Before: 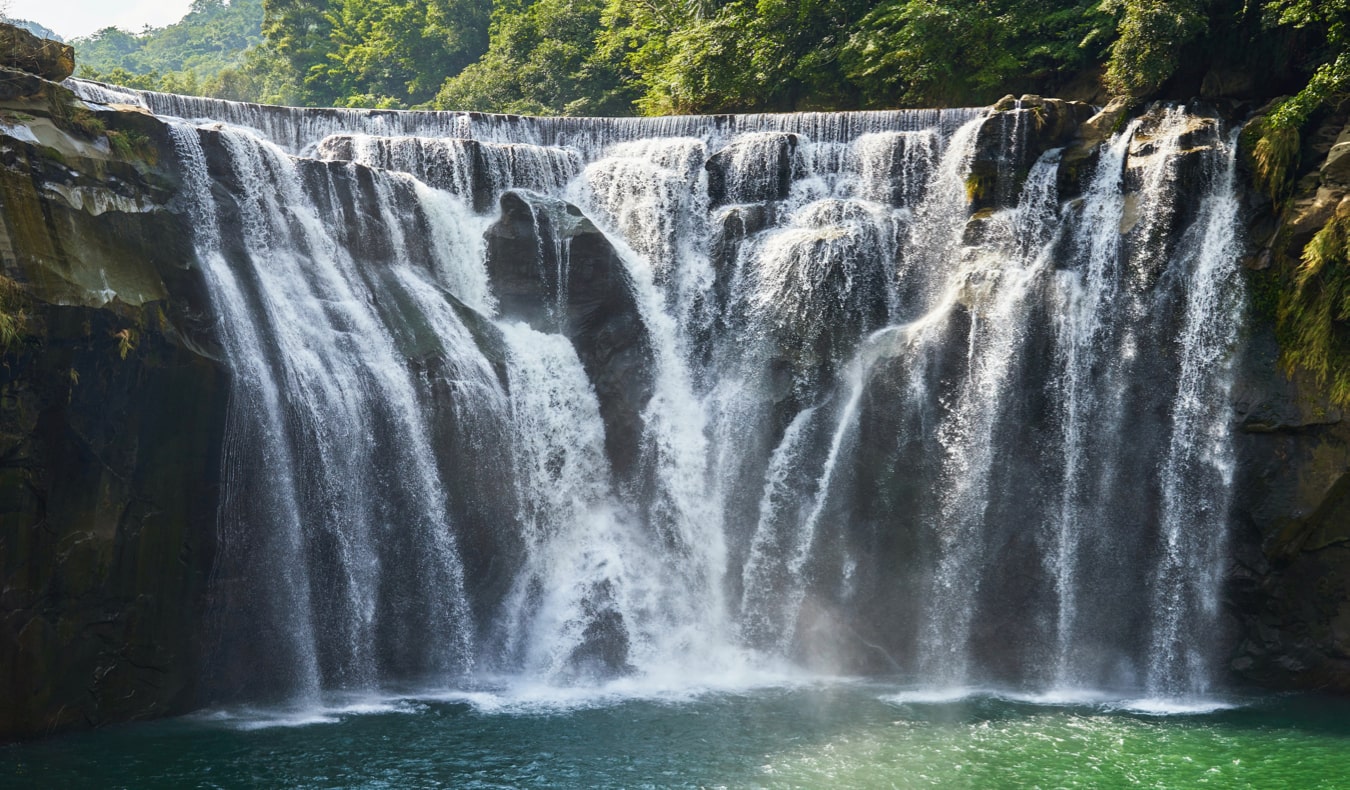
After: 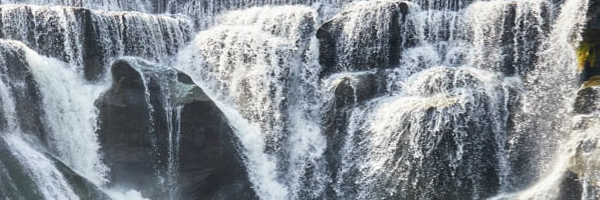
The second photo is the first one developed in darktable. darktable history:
crop: left 28.863%, top 16.784%, right 26.663%, bottom 57.834%
